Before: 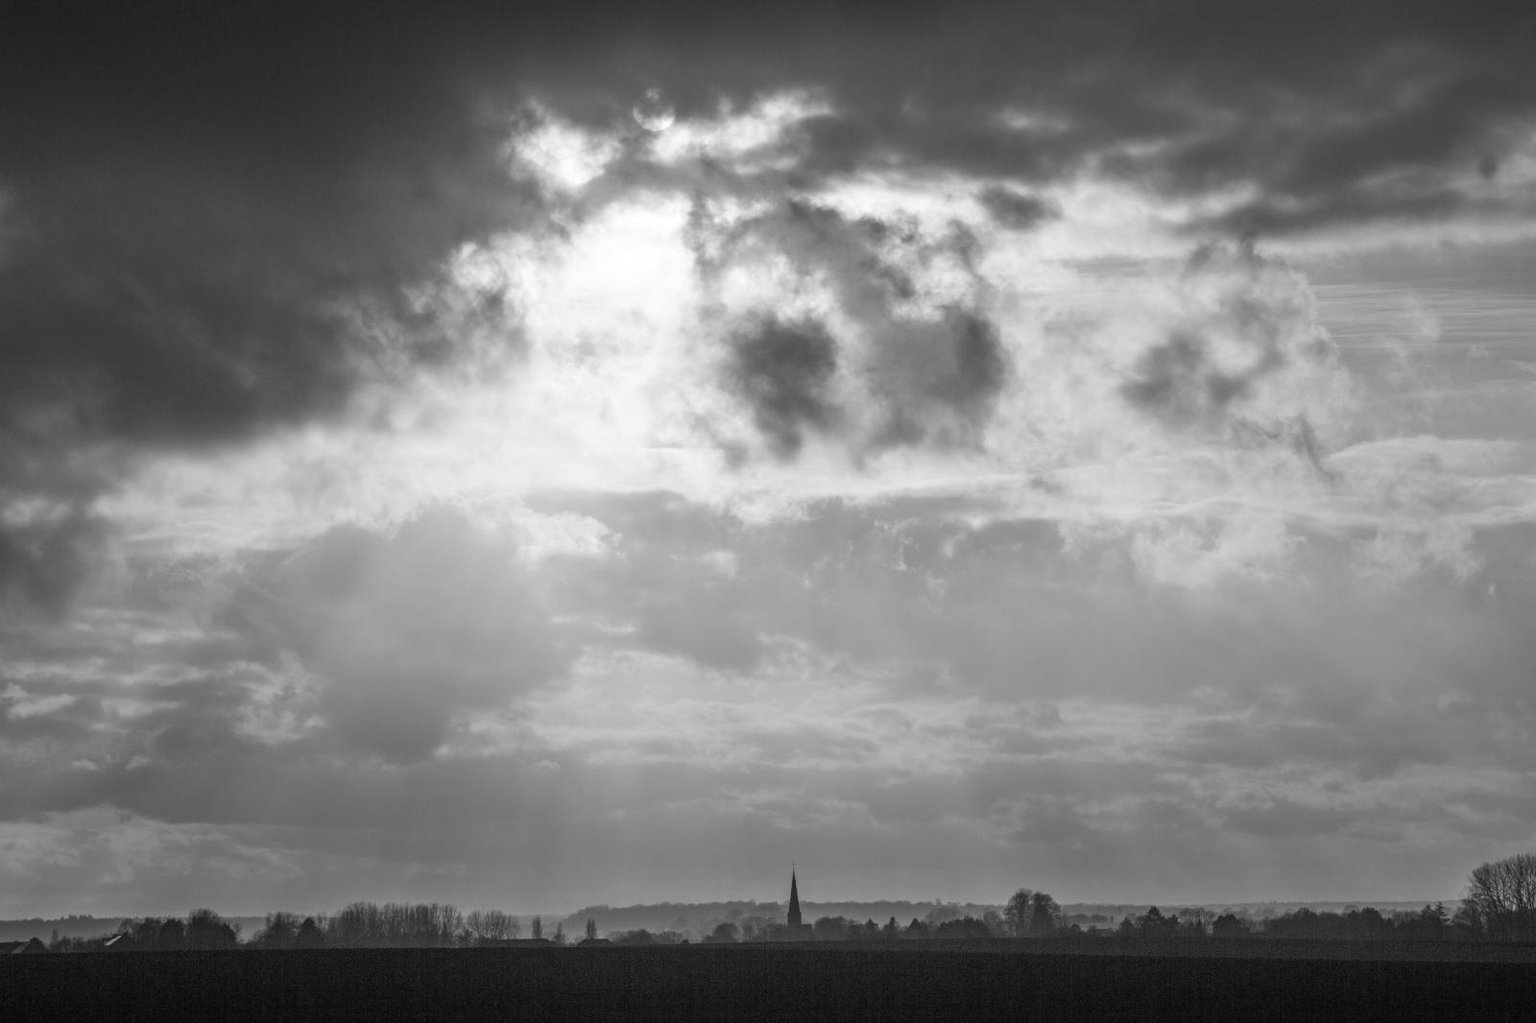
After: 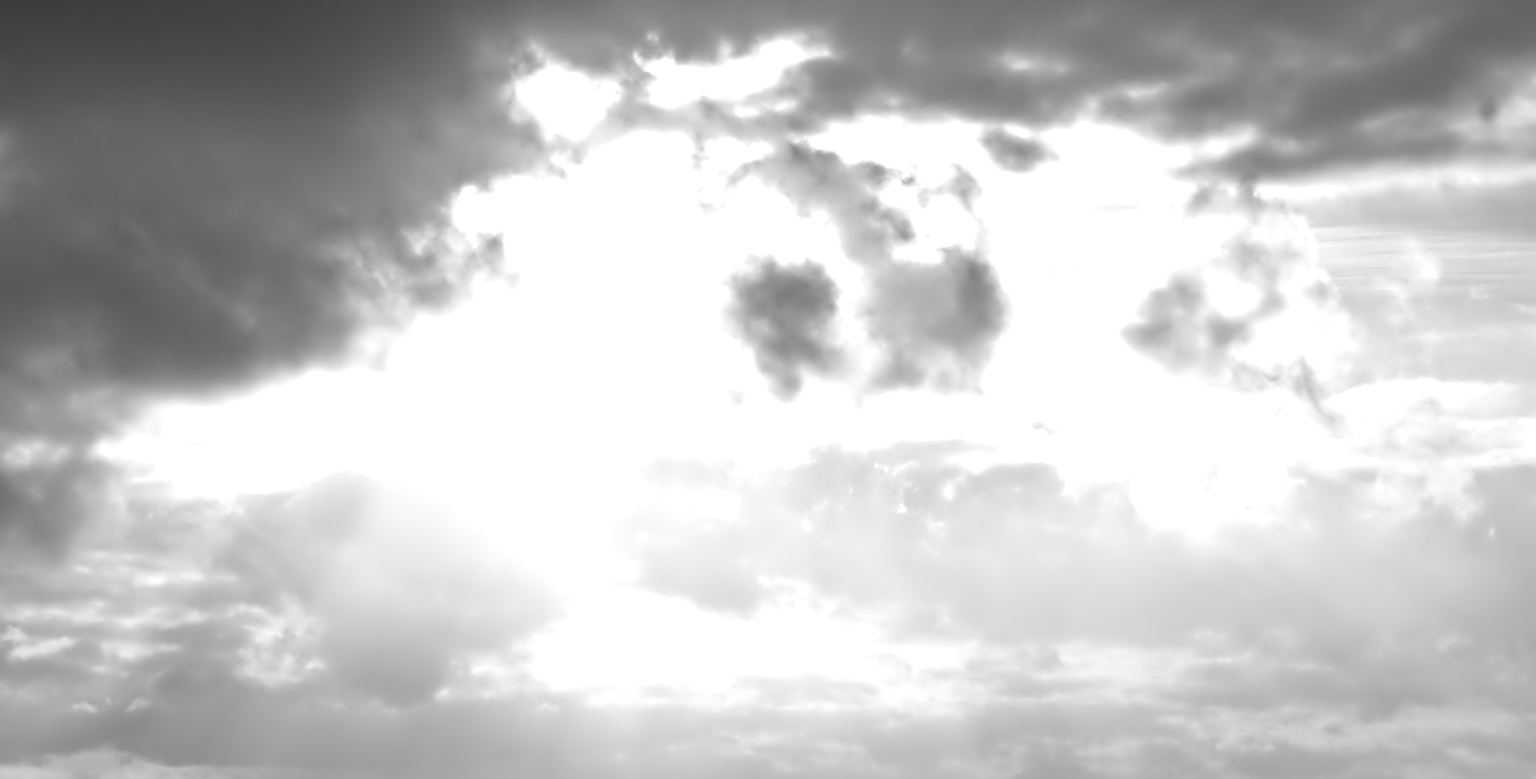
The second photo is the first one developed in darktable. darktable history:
crop: top 5.695%, bottom 18.05%
contrast equalizer: octaves 7, y [[0.5 ×6], [0.5 ×6], [0.5 ×6], [0, 0.033, 0.067, 0.1, 0.133, 0.167], [0, 0.05, 0.1, 0.15, 0.2, 0.25]]
exposure: exposure 1.221 EV, compensate exposure bias true, compensate highlight preservation false
